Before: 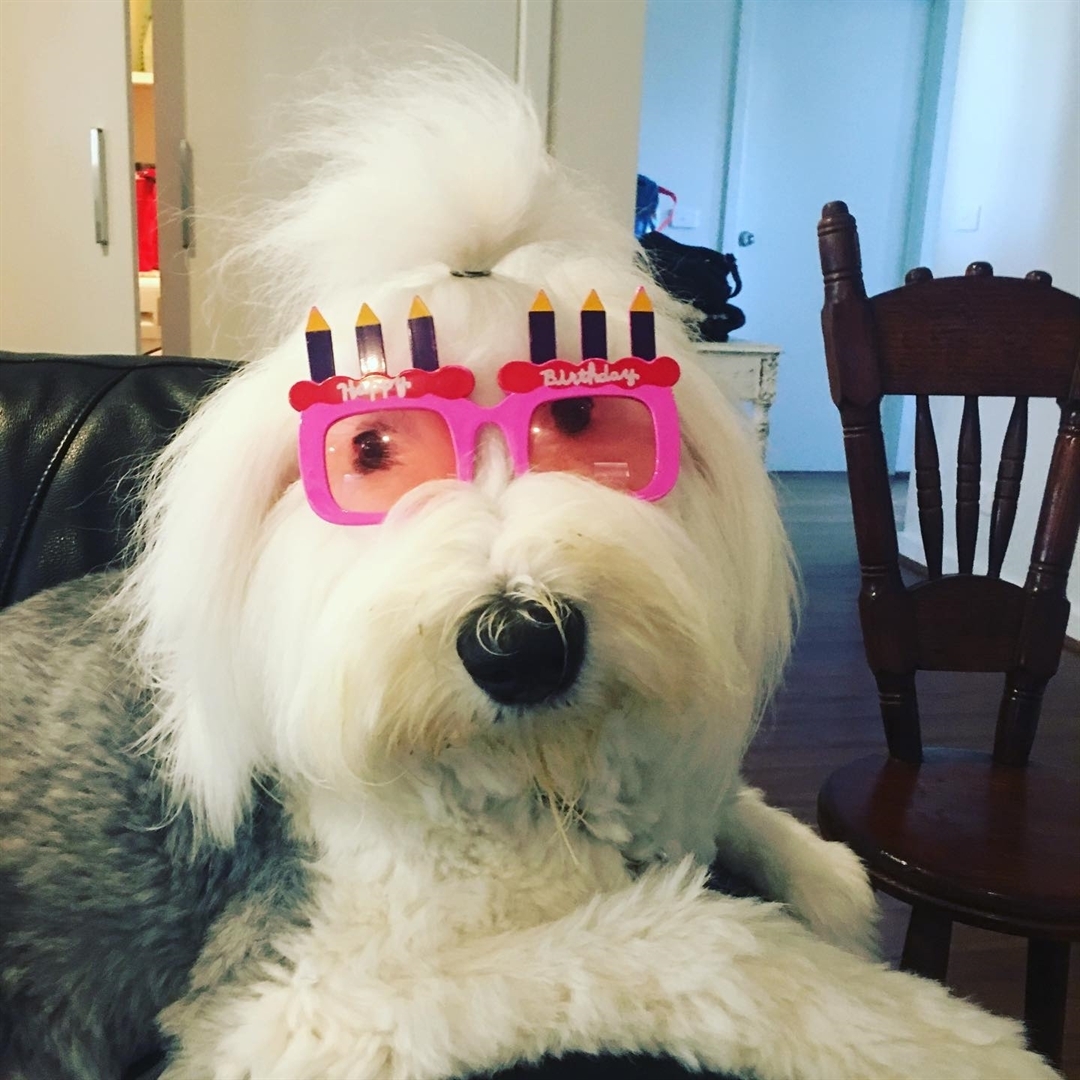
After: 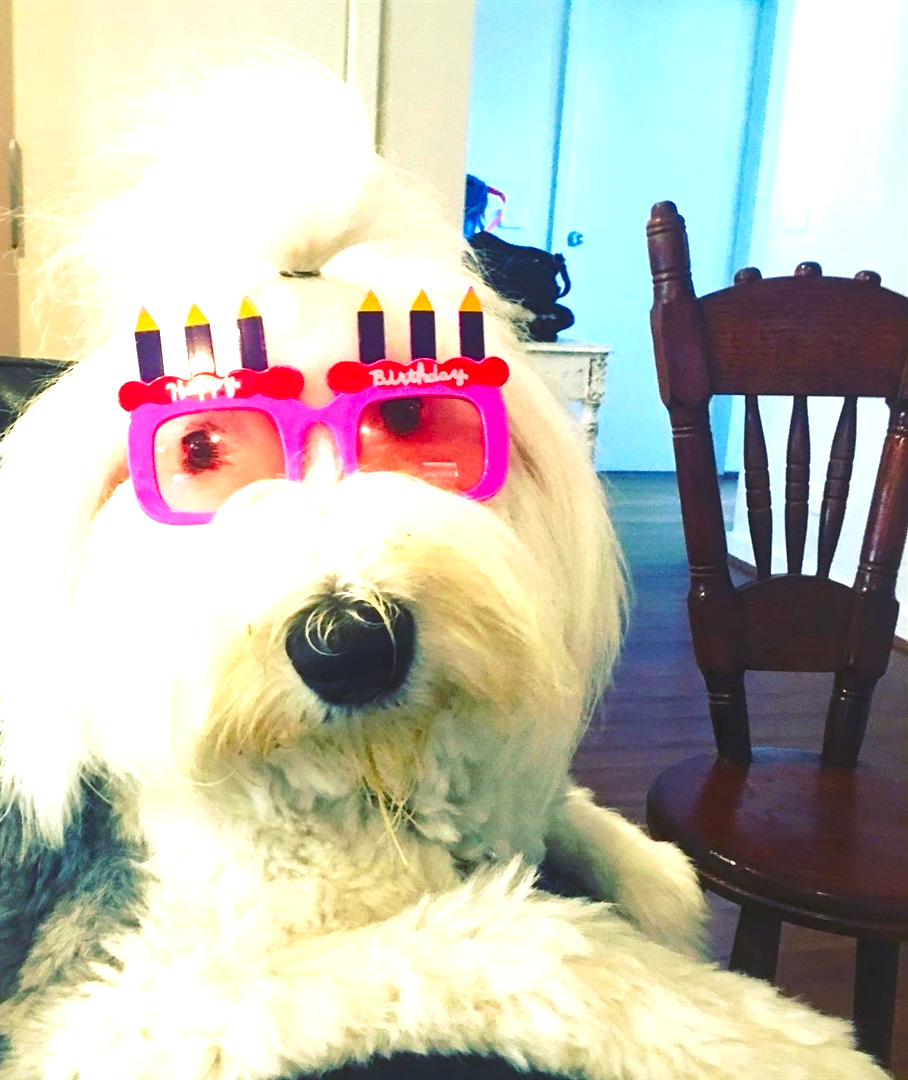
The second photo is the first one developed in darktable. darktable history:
color correction: highlights b* -0.019
contrast brightness saturation: saturation -0.03
crop: left 15.872%
local contrast: mode bilateral grid, contrast 21, coarseness 51, detail 140%, midtone range 0.2
color balance rgb: perceptual saturation grading › global saturation 20%, perceptual saturation grading › highlights -14.285%, perceptual saturation grading › shadows 50.103%, global vibrance 33.037%
exposure: black level correction -0.005, exposure 1.007 EV, compensate highlight preservation false
